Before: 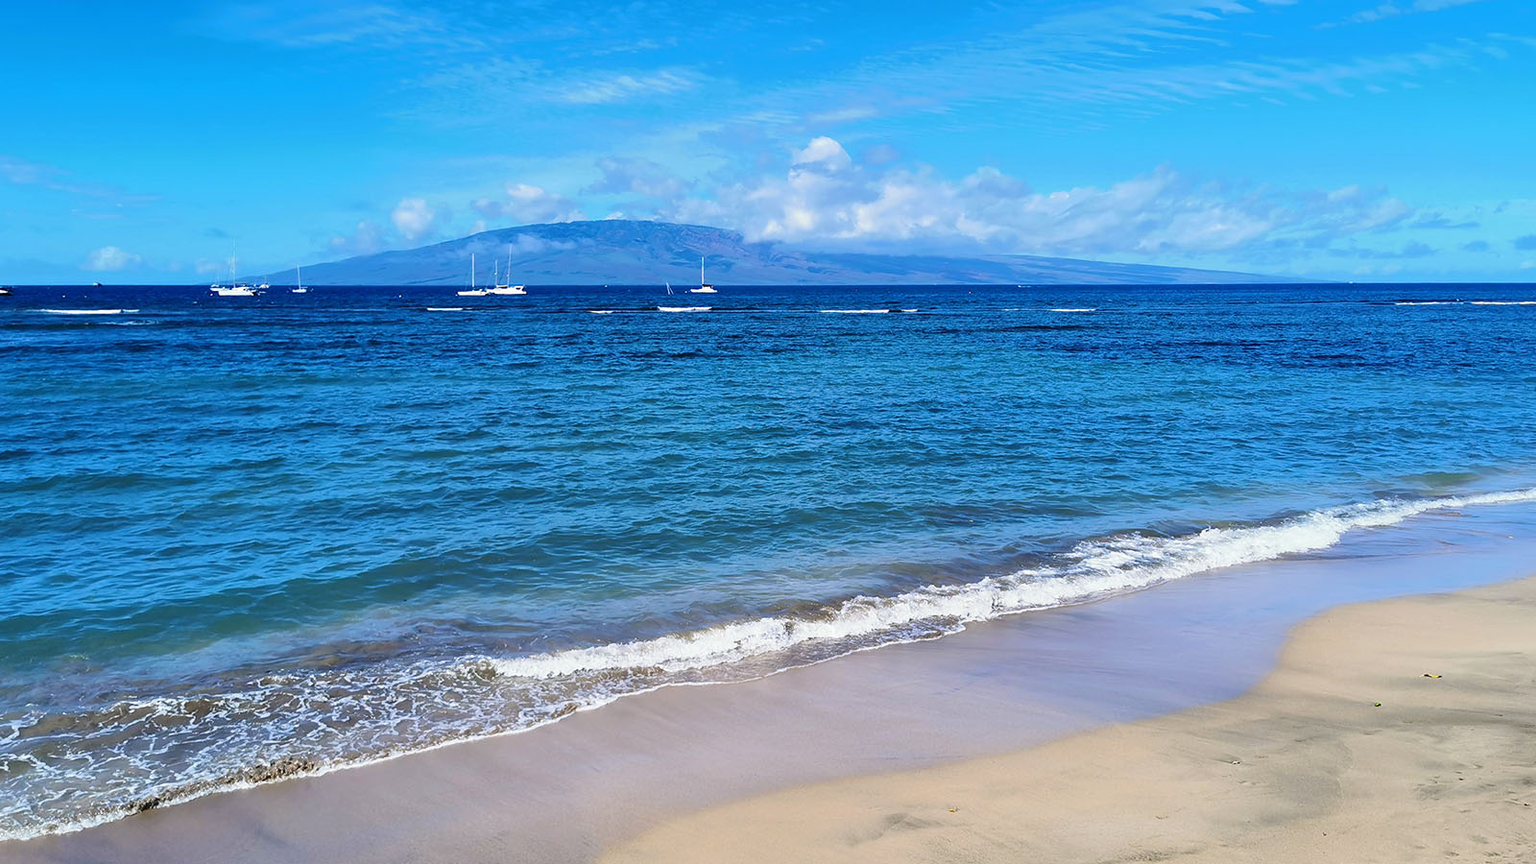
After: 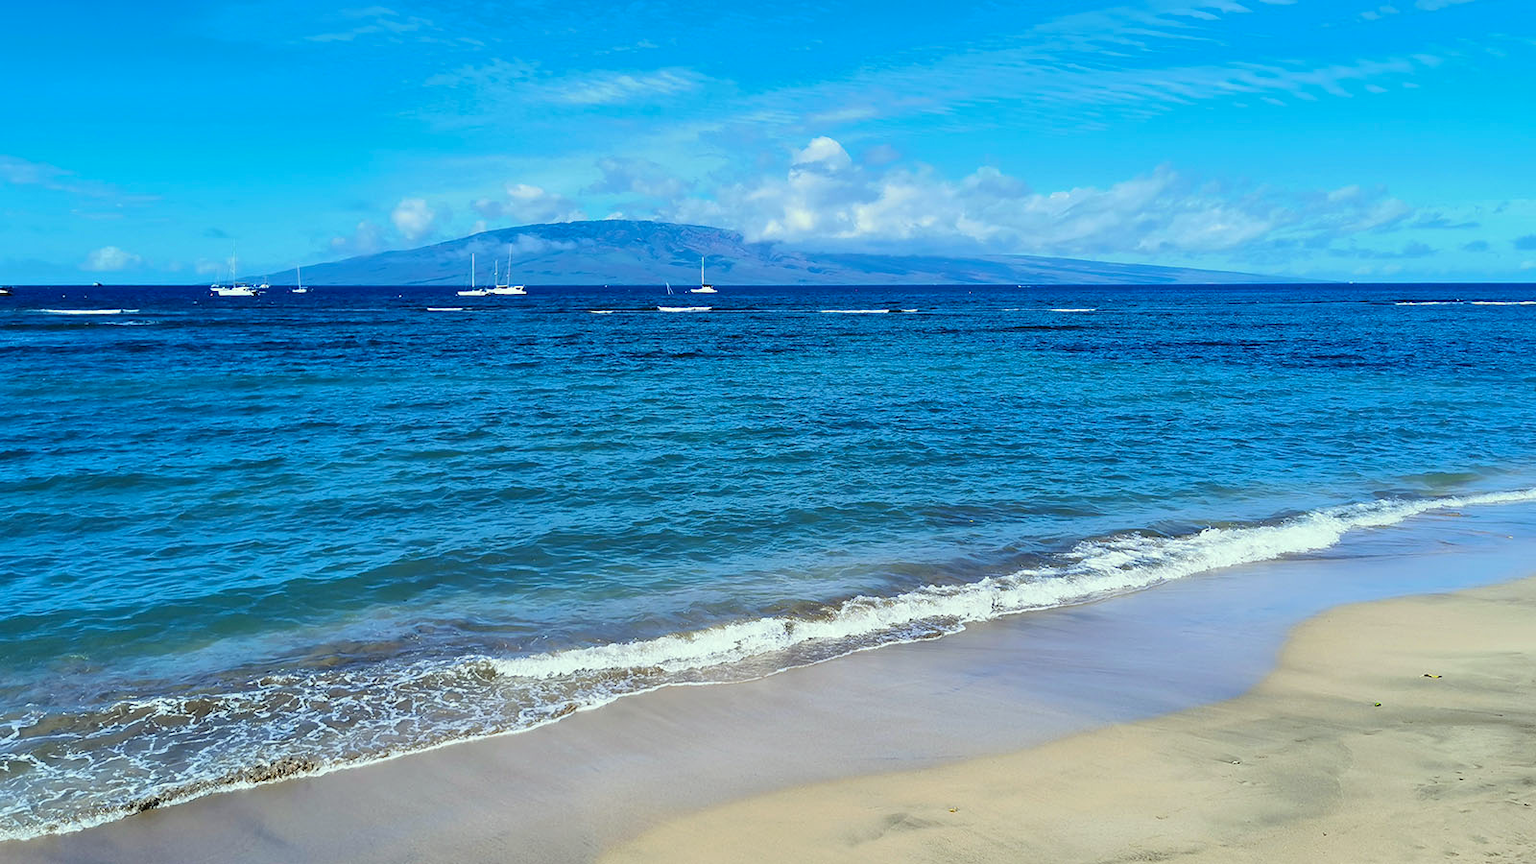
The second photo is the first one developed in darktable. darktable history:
color correction: highlights a* -7.91, highlights b* 3.25
